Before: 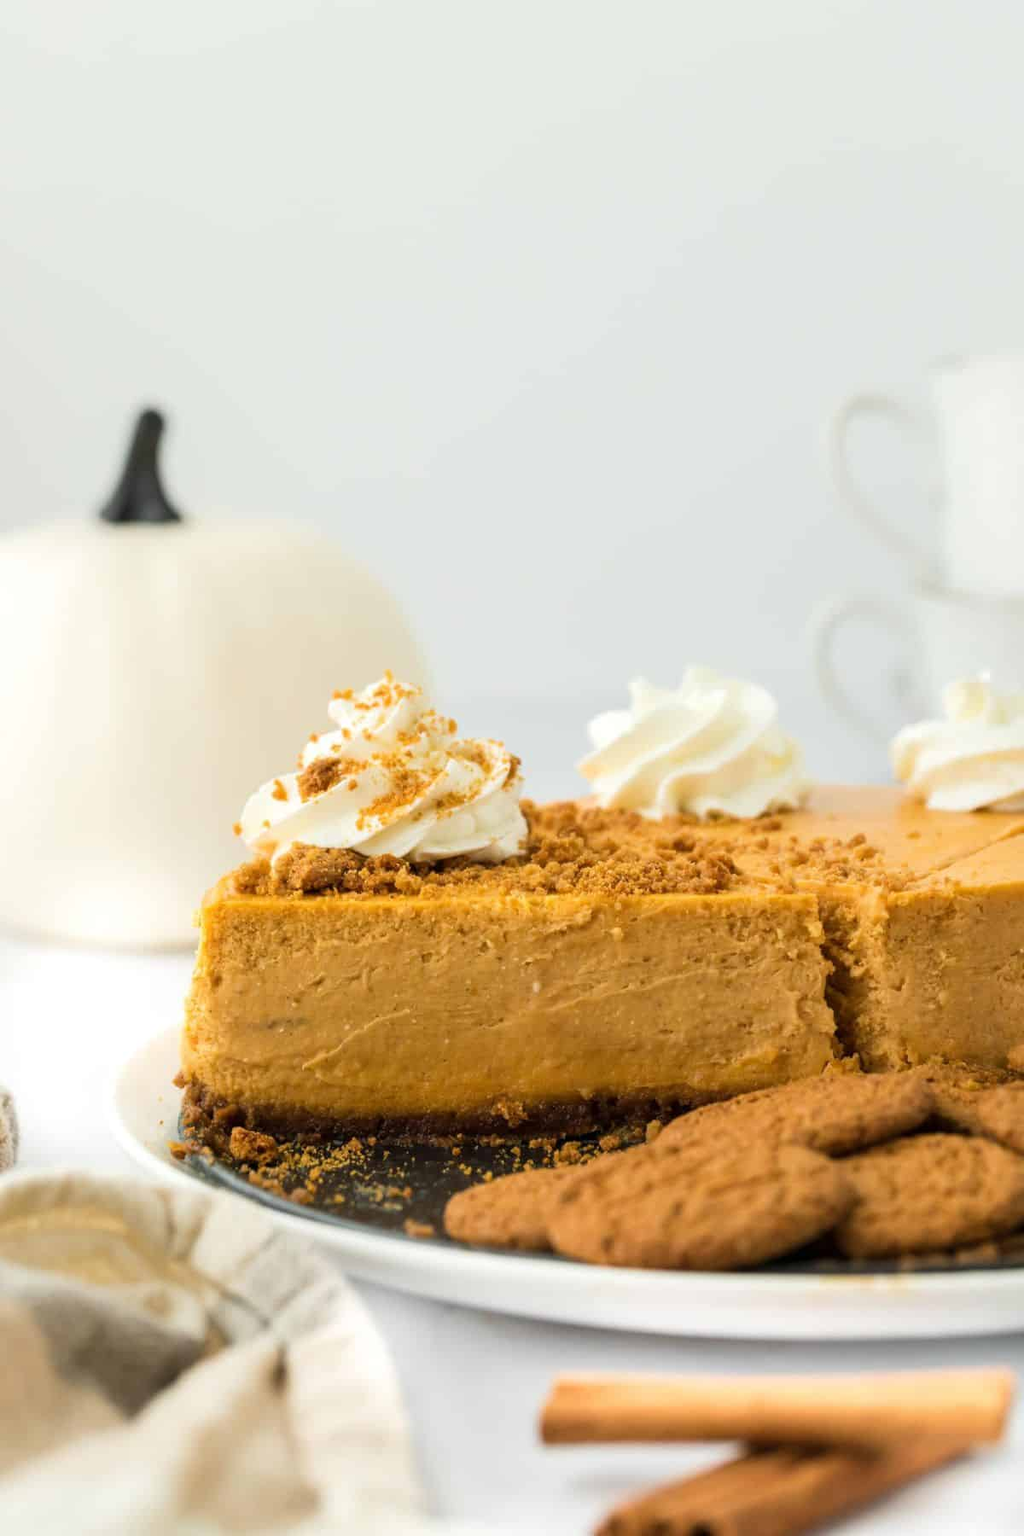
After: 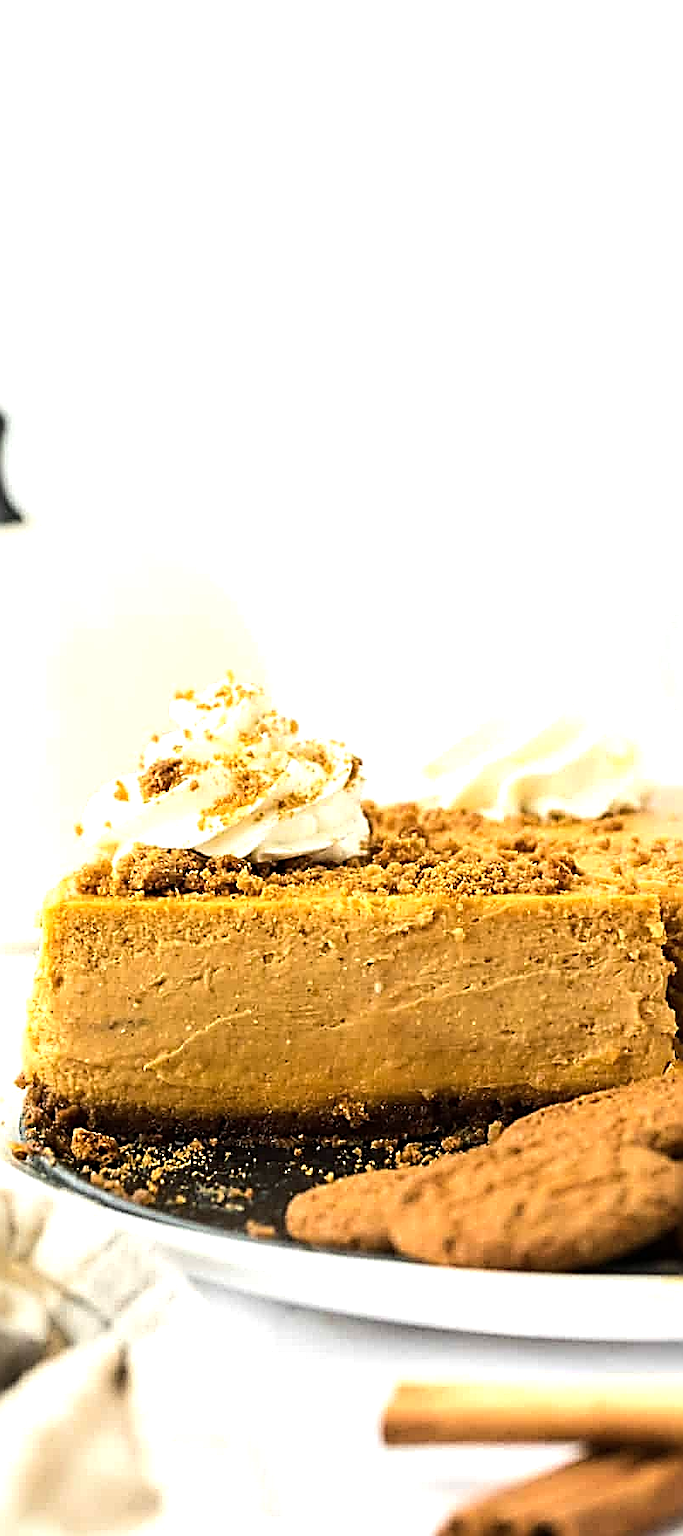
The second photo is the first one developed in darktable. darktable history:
crop and rotate: left 15.546%, right 17.787%
sharpen: amount 1.861
tone equalizer: -8 EV -0.75 EV, -7 EV -0.7 EV, -6 EV -0.6 EV, -5 EV -0.4 EV, -3 EV 0.4 EV, -2 EV 0.6 EV, -1 EV 0.7 EV, +0 EV 0.75 EV, edges refinement/feathering 500, mask exposure compensation -1.57 EV, preserve details no
